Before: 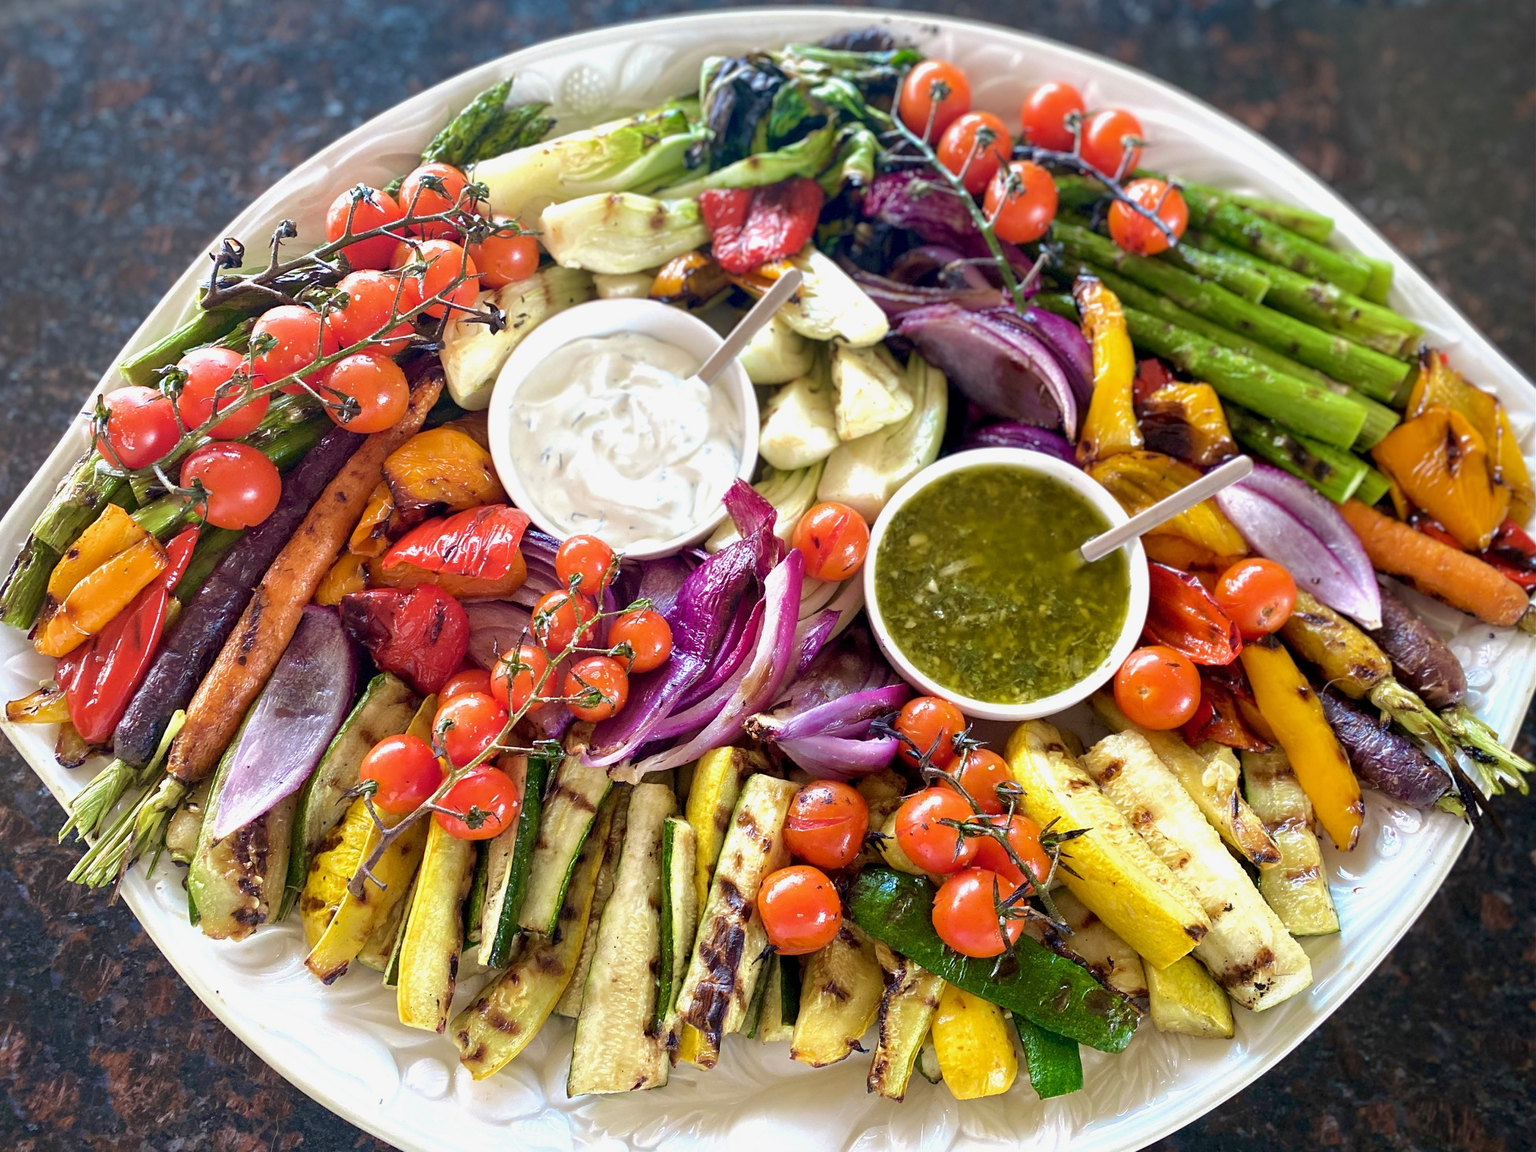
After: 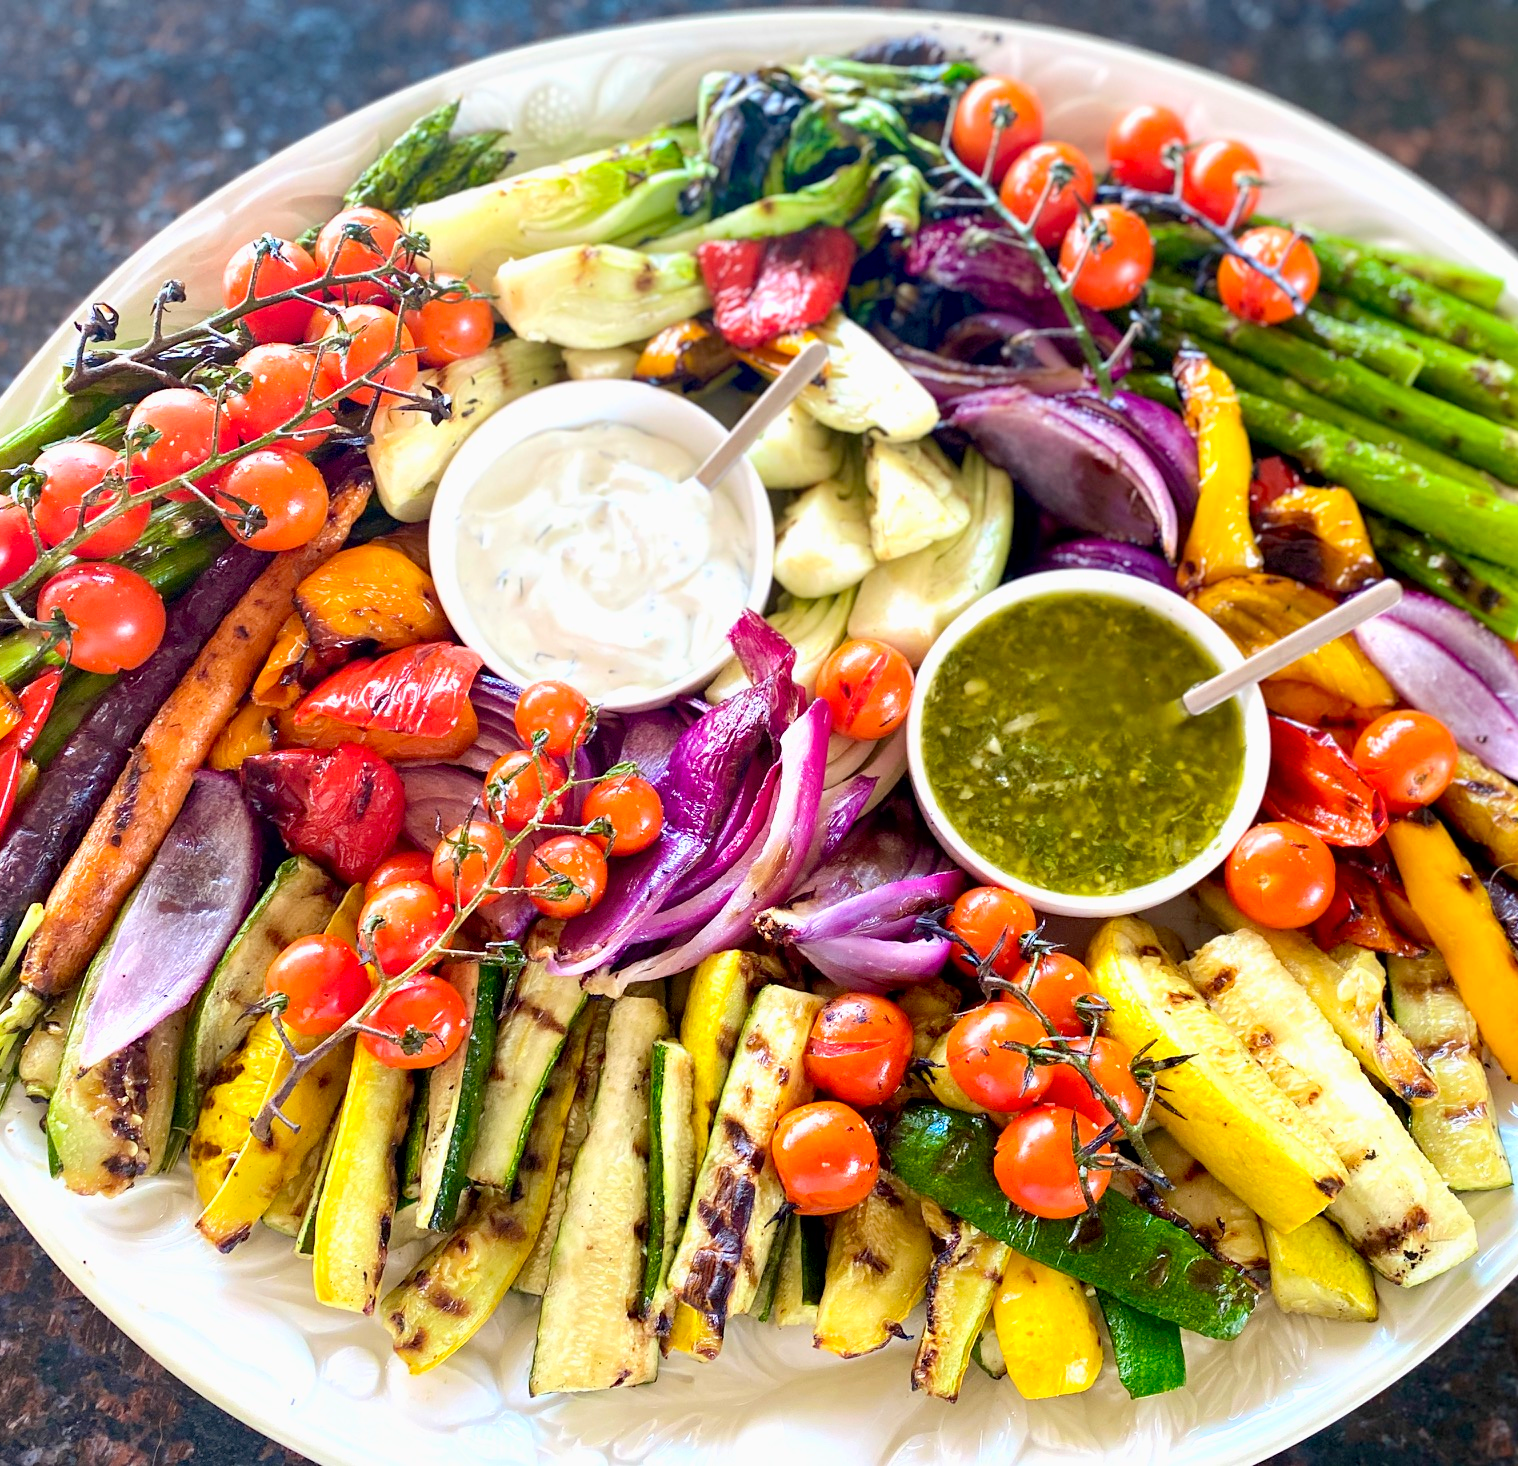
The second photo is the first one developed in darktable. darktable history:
crop: left 9.844%, right 12.437%
contrast brightness saturation: contrast 0.197, brightness 0.167, saturation 0.222
